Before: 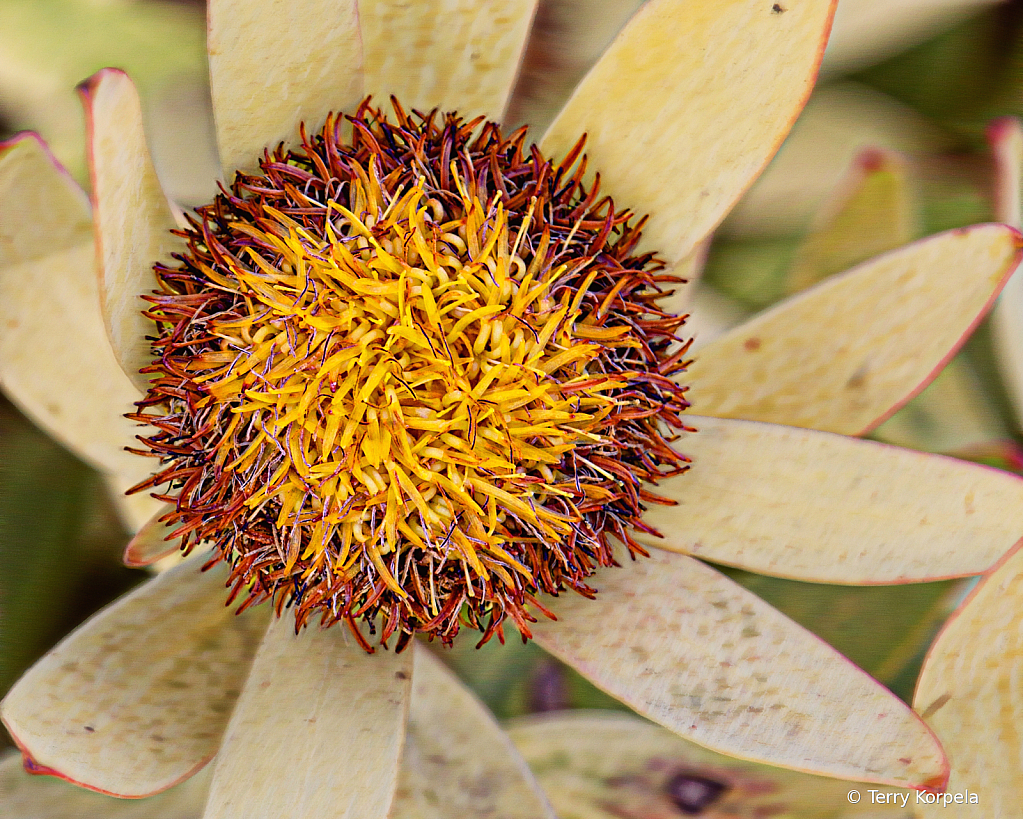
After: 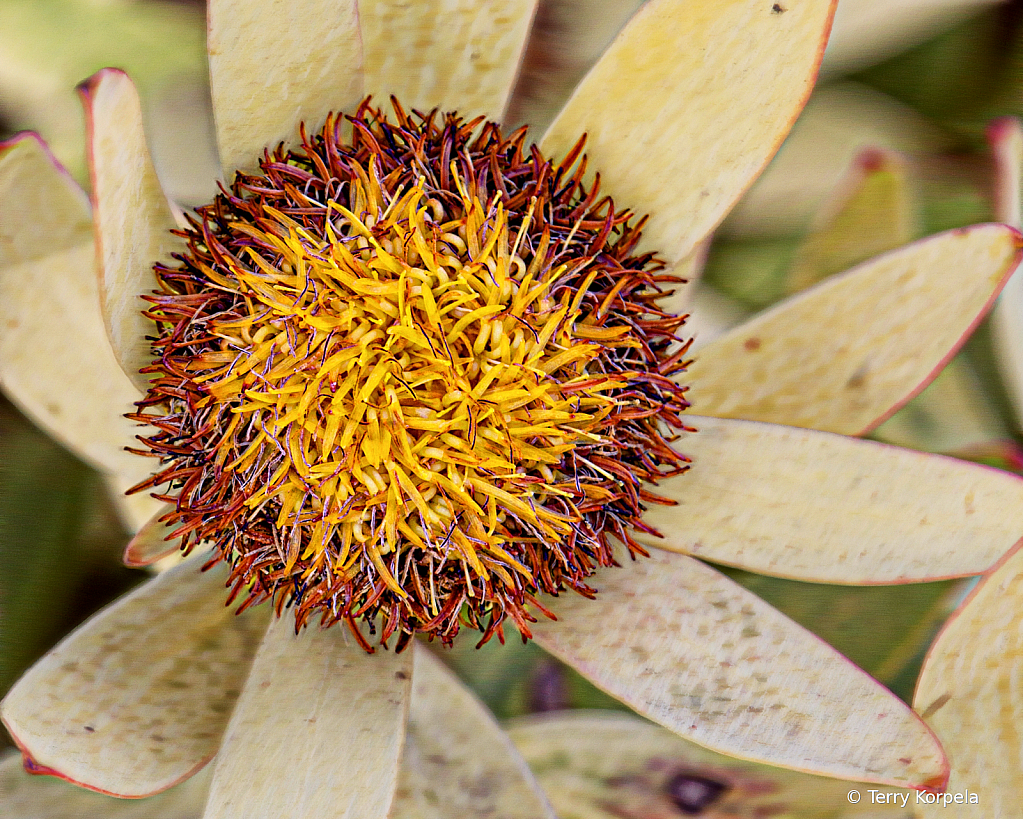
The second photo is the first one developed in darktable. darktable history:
white balance: red 0.983, blue 1.036
local contrast: highlights 100%, shadows 100%, detail 131%, midtone range 0.2
